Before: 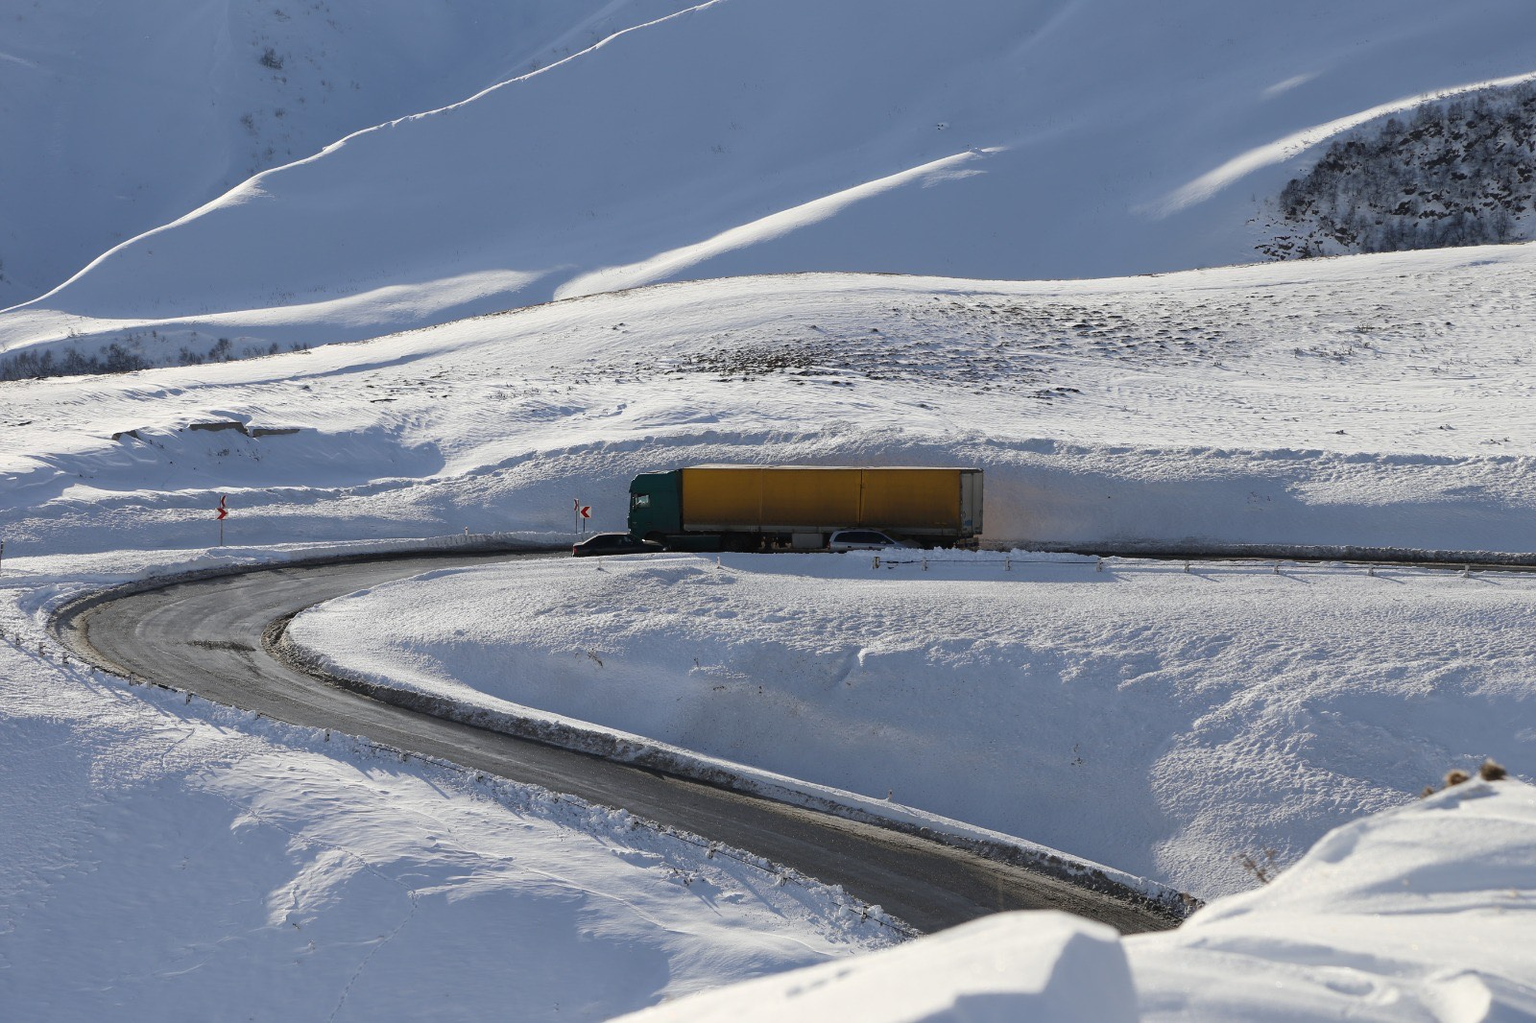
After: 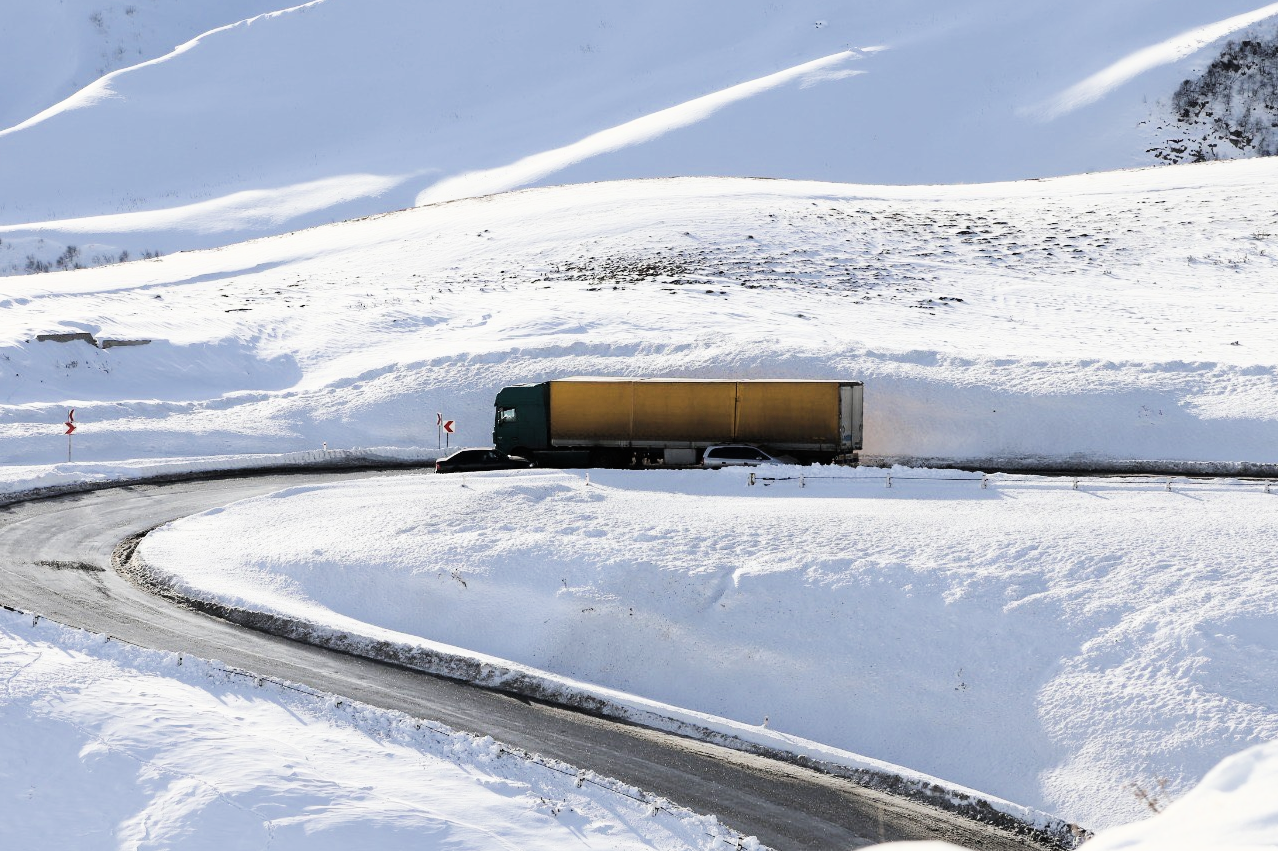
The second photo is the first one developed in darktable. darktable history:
exposure: black level correction 0, exposure 1.1 EV, compensate highlight preservation false
filmic rgb: black relative exposure -7.65 EV, white relative exposure 4.56 EV, hardness 3.61, contrast 1.05
crop and rotate: left 10.071%, top 10.071%, right 10.02%, bottom 10.02%
tone equalizer: -8 EV -0.75 EV, -7 EV -0.7 EV, -6 EV -0.6 EV, -5 EV -0.4 EV, -3 EV 0.4 EV, -2 EV 0.6 EV, -1 EV 0.7 EV, +0 EV 0.75 EV, edges refinement/feathering 500, mask exposure compensation -1.57 EV, preserve details no
color correction: saturation 0.99
contrast brightness saturation: saturation -0.1
